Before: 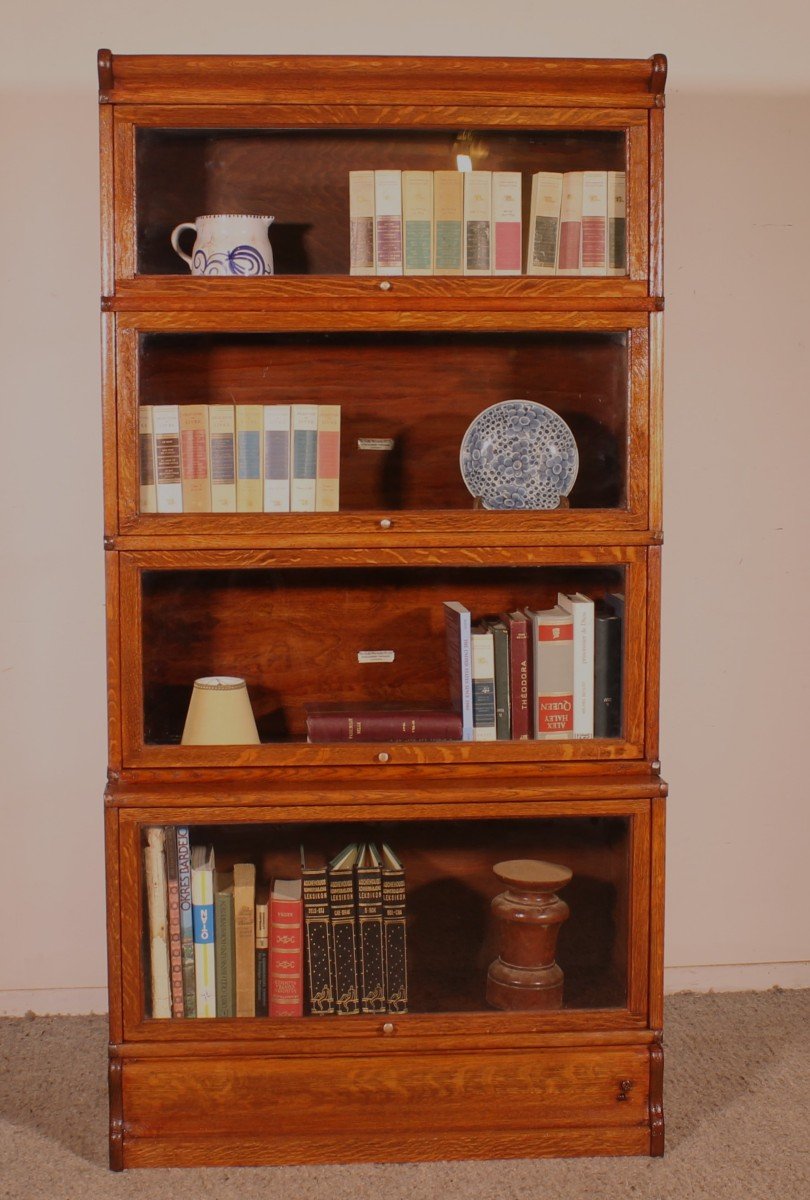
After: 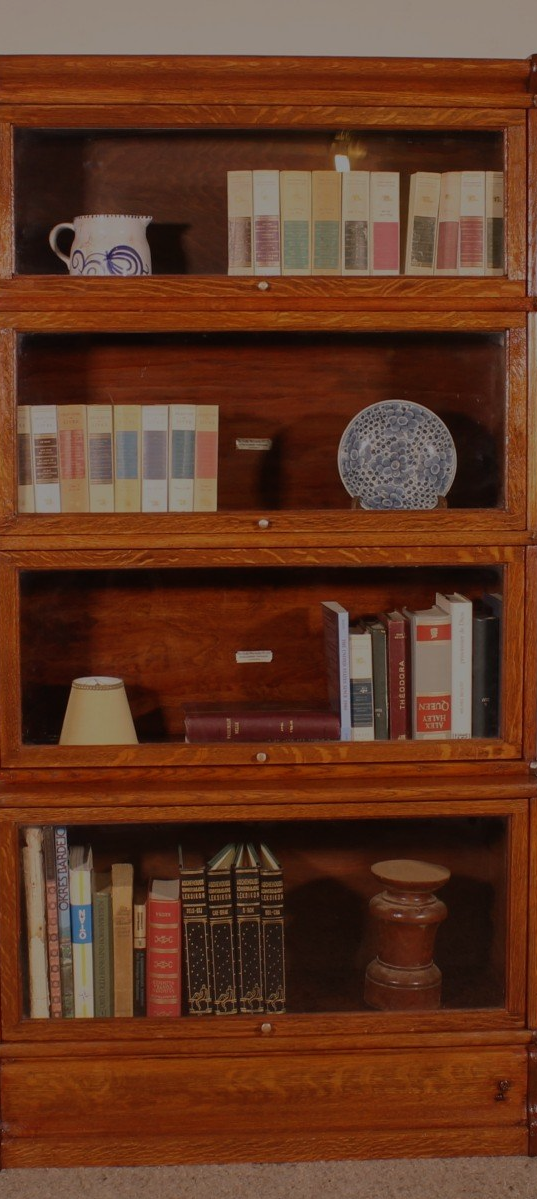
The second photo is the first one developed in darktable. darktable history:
crop and rotate: left 15.182%, right 18.437%
exposure: black level correction 0, exposure -0.738 EV, compensate highlight preservation false
color calibration: illuminant same as pipeline (D50), adaptation XYZ, x 0.346, y 0.357, temperature 5019.06 K
